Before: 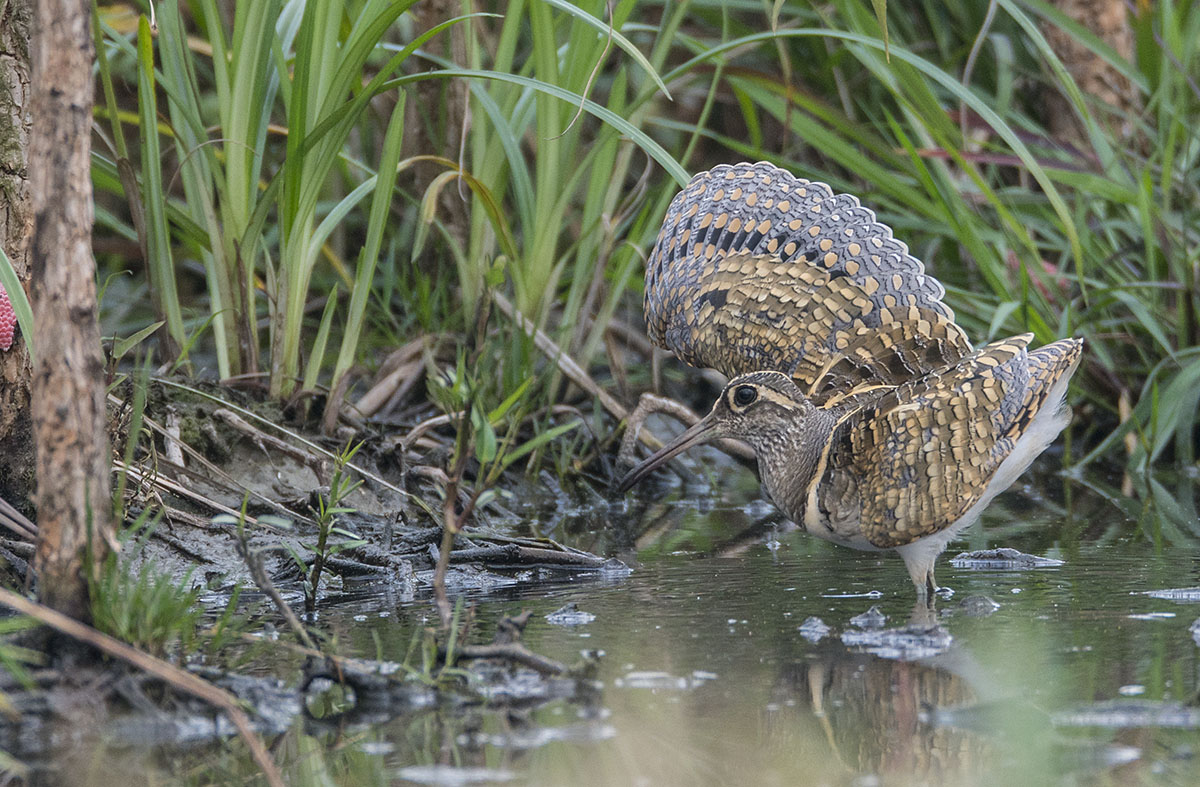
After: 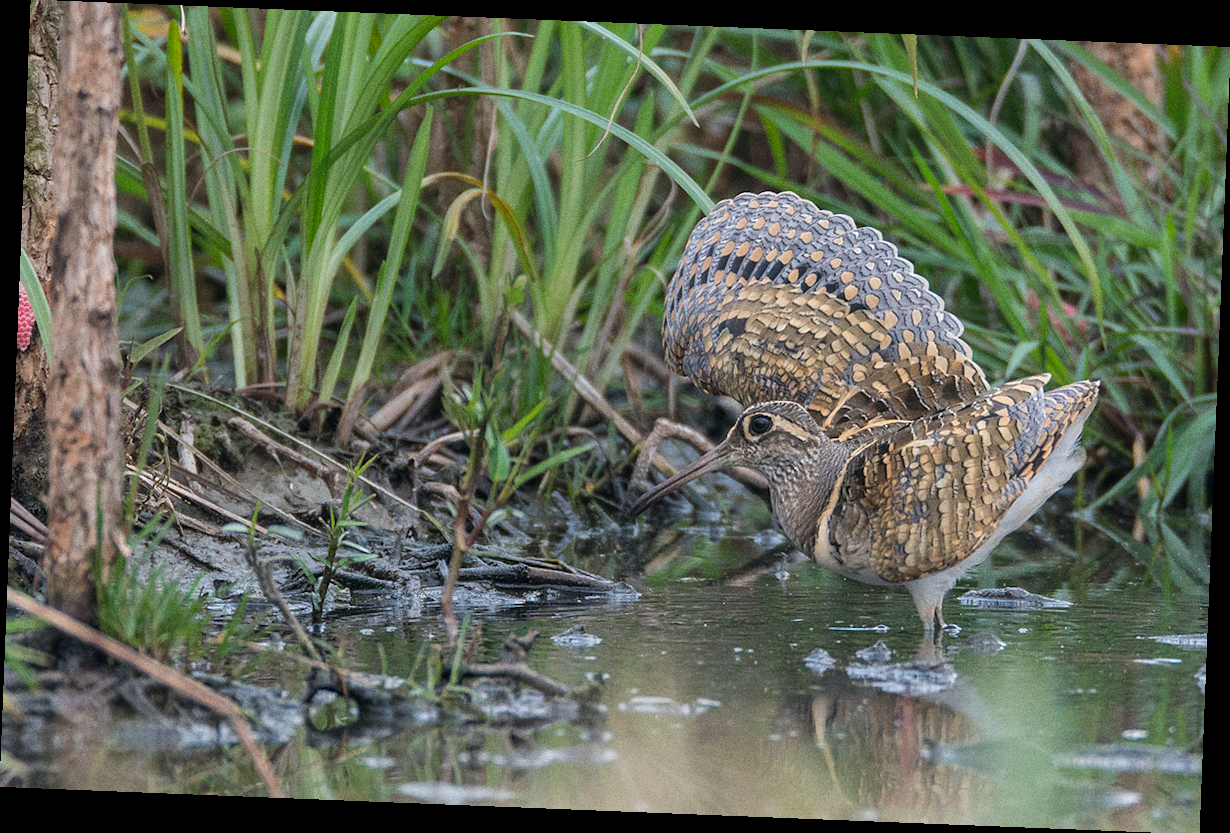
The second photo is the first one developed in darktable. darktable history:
grain: coarseness 0.09 ISO
rotate and perspective: rotation 2.27°, automatic cropping off
